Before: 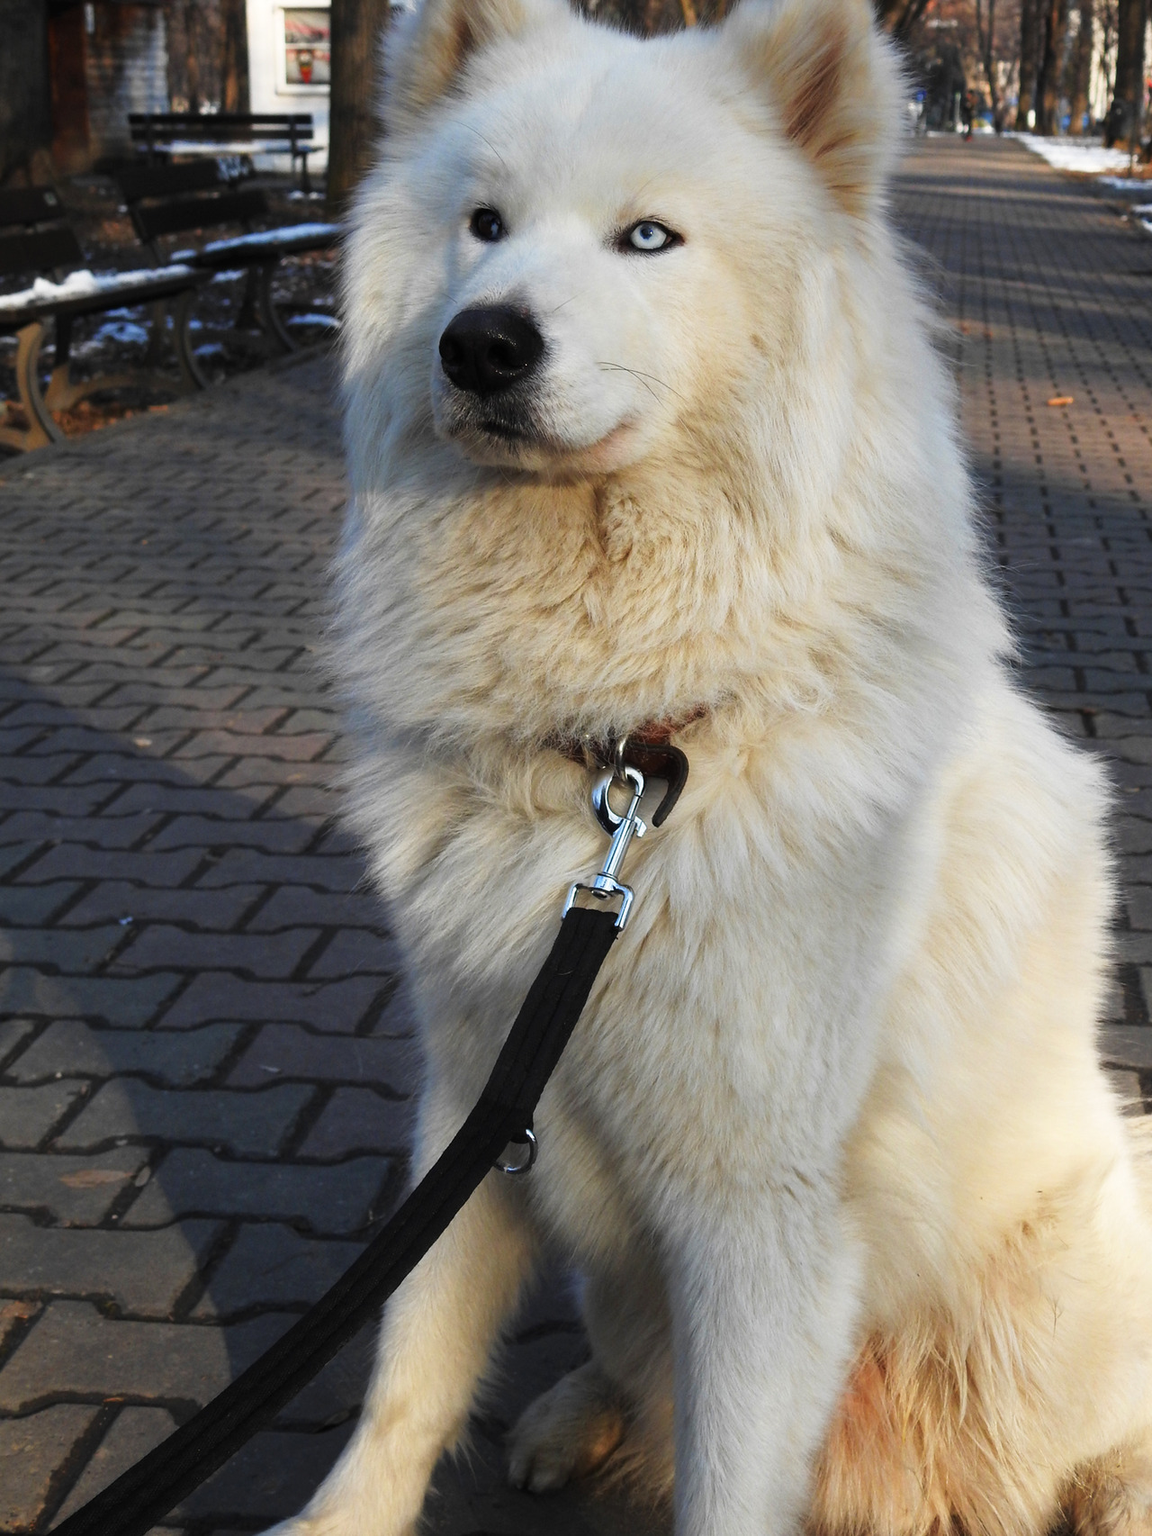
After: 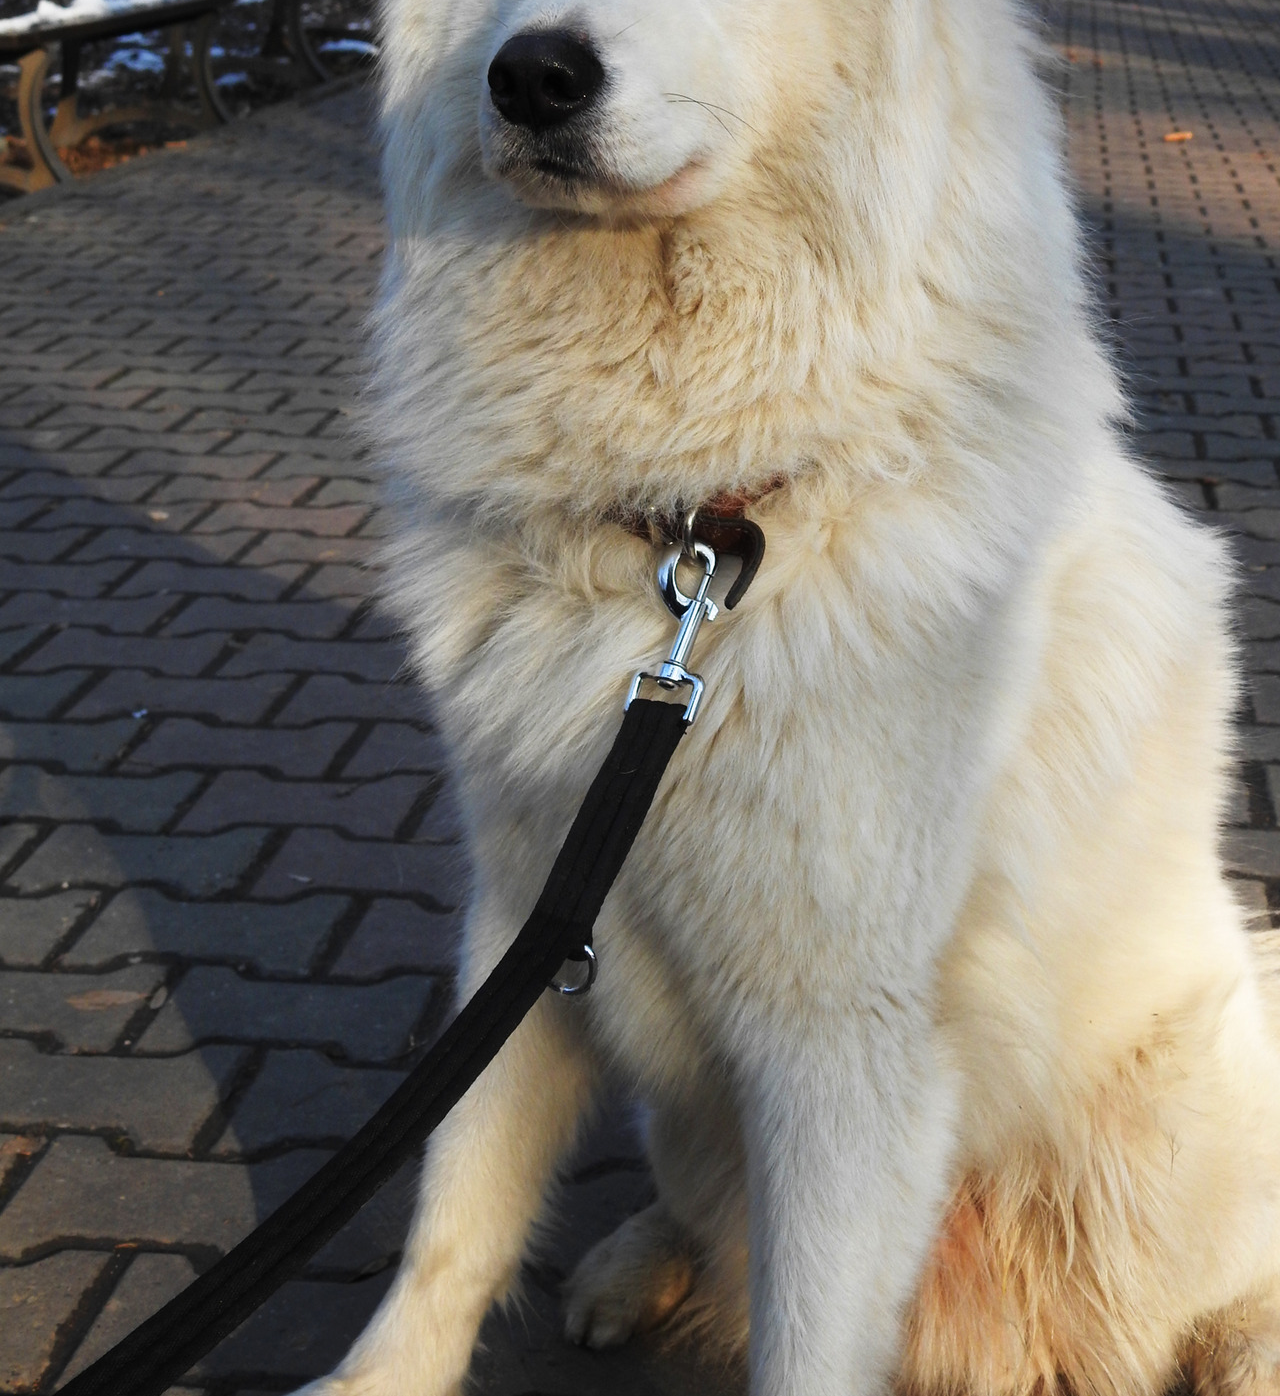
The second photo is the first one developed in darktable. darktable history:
crop and rotate: top 18.147%
